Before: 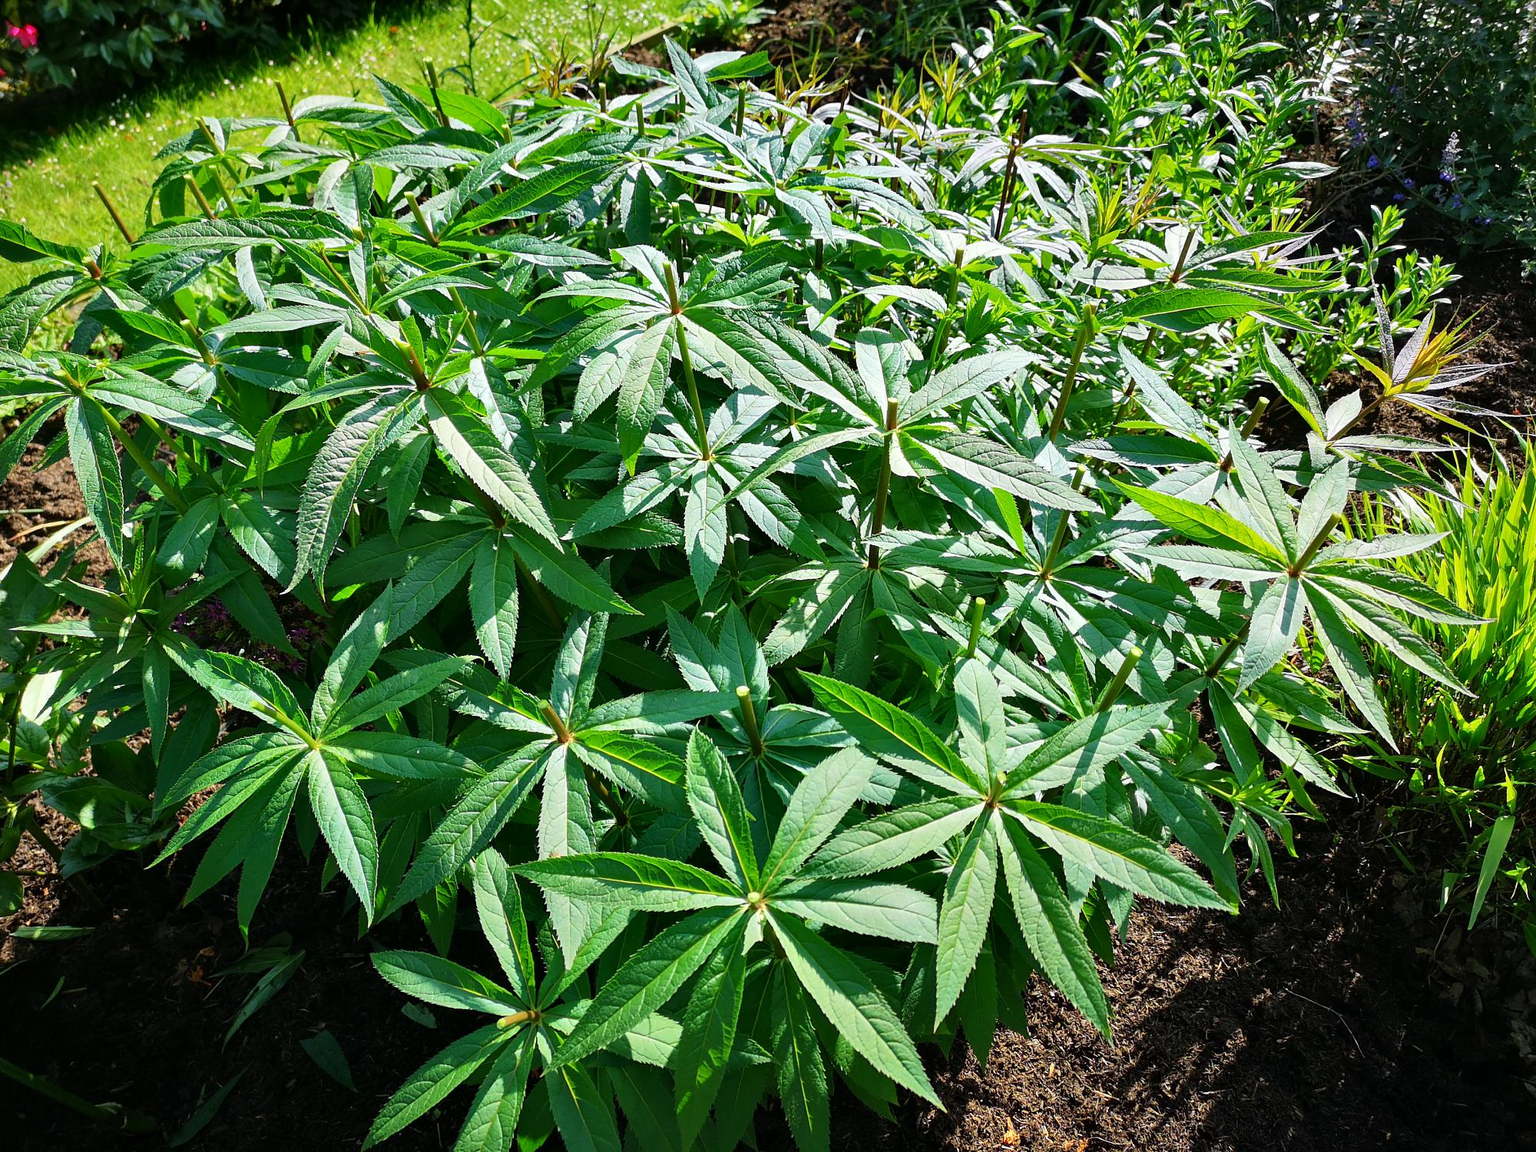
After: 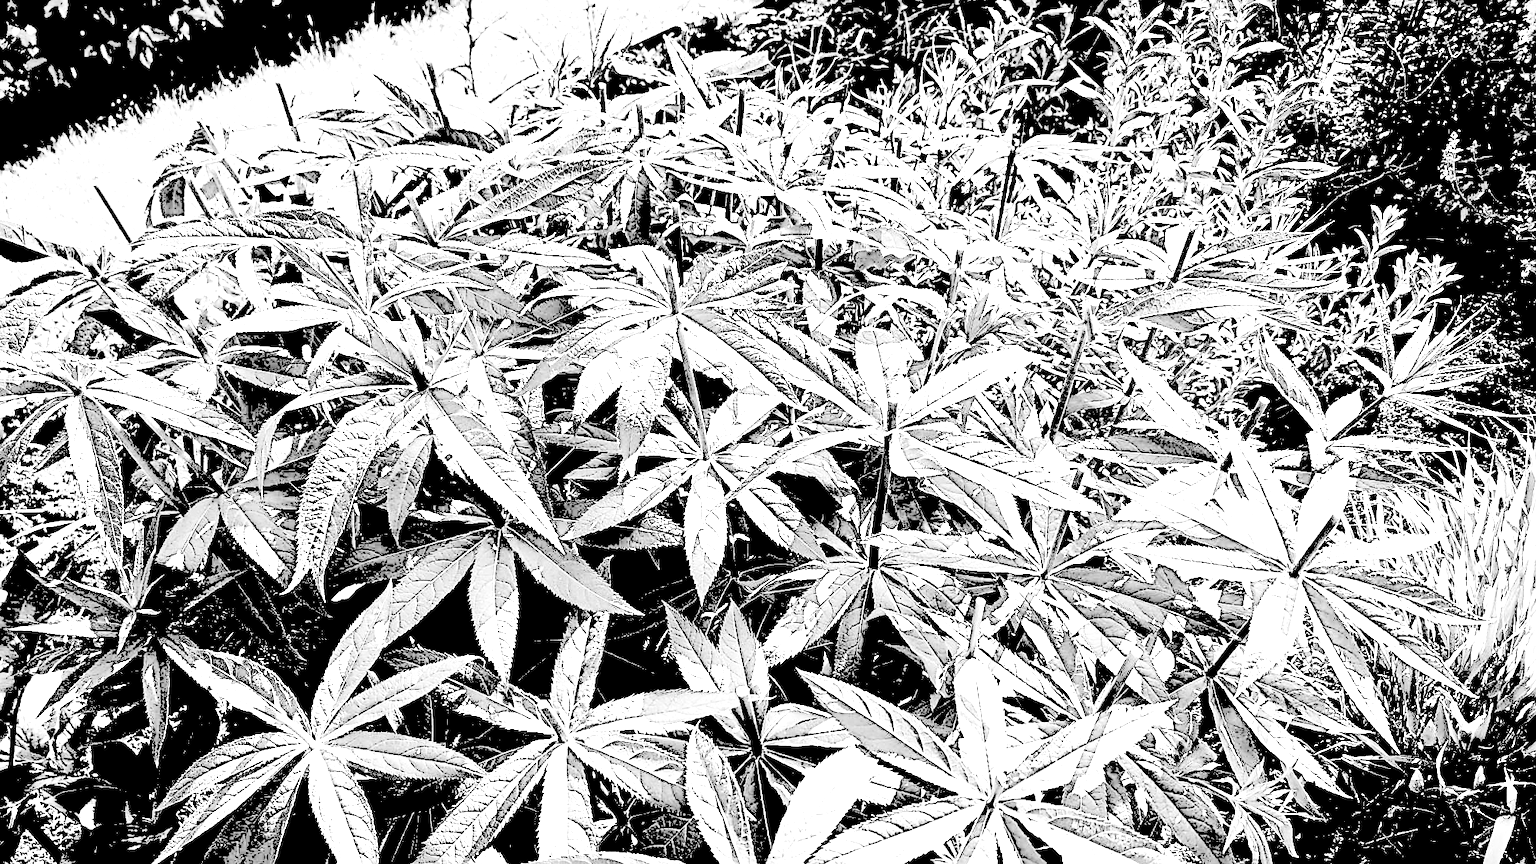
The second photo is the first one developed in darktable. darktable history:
crop: bottom 24.991%
sharpen: radius 3.069, amount 0.761
exposure: exposure 0.164 EV, compensate highlight preservation false
color calibration: output gray [0.21, 0.42, 0.37, 0], illuminant Planckian (black body), x 0.378, y 0.375, temperature 4058.78 K
levels: levels [0.246, 0.256, 0.506]
shadows and highlights: low approximation 0.01, soften with gaussian
